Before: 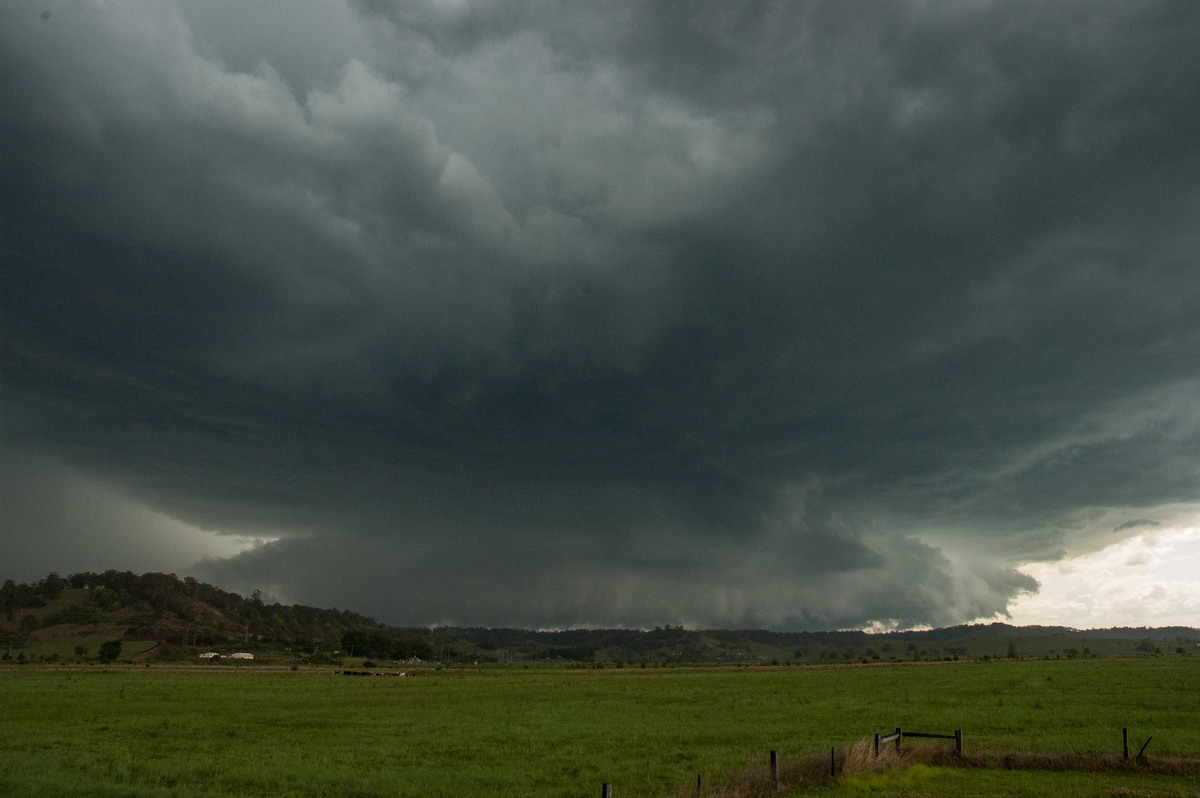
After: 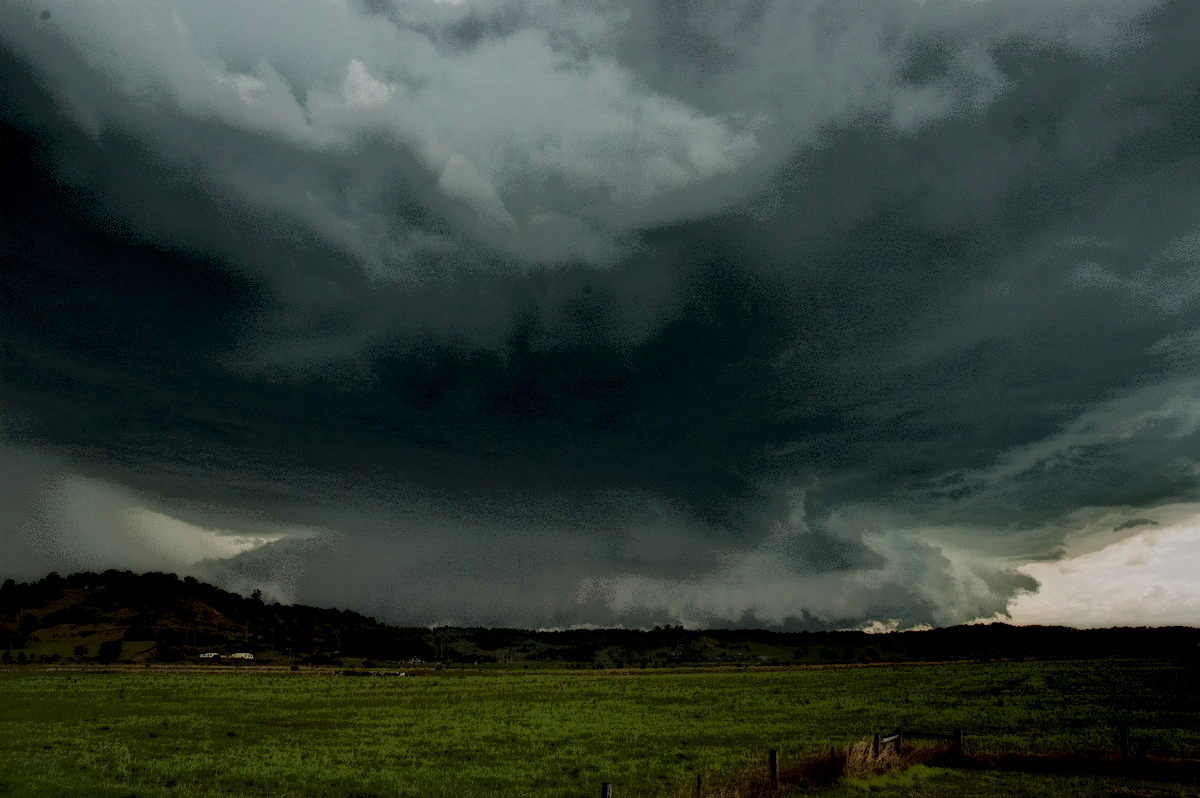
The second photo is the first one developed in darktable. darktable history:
local contrast: highlights 1%, shadows 239%, detail 164%, midtone range 0.006
base curve: curves: ch0 [(0, 0) (0.028, 0.03) (0.121, 0.232) (0.46, 0.748) (0.859, 0.968) (1, 1)], preserve colors average RGB
